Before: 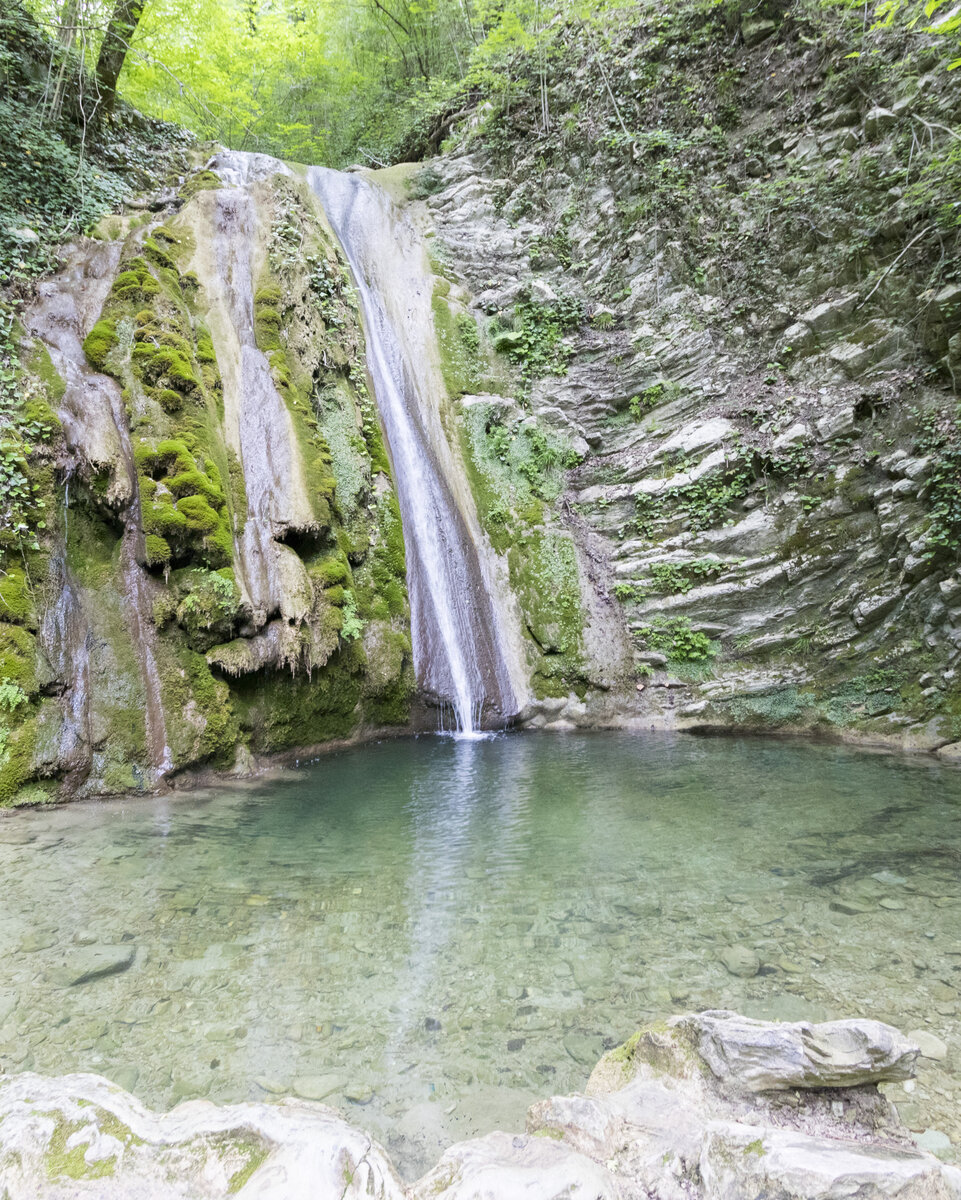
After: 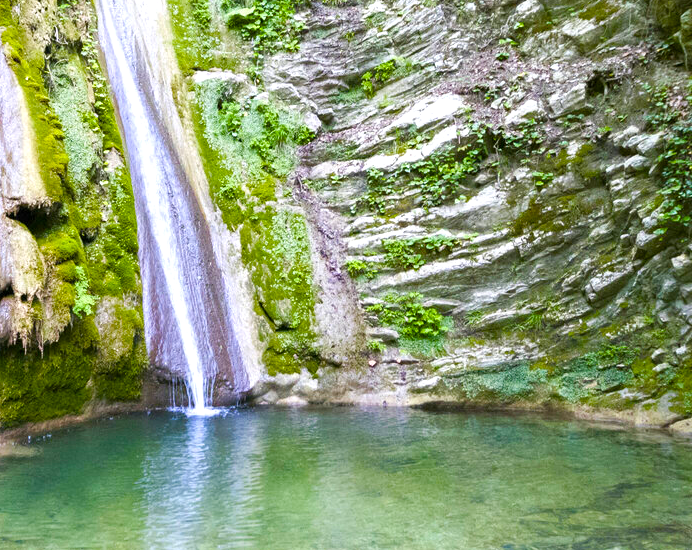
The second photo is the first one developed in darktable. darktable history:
crop and rotate: left 27.938%, top 27.046%, bottom 27.046%
color balance rgb: linear chroma grading › shadows 10%, linear chroma grading › highlights 10%, linear chroma grading › global chroma 15%, linear chroma grading › mid-tones 15%, perceptual saturation grading › global saturation 40%, perceptual saturation grading › highlights -25%, perceptual saturation grading › mid-tones 35%, perceptual saturation grading › shadows 35%, perceptual brilliance grading › global brilliance 11.29%, global vibrance 11.29%
